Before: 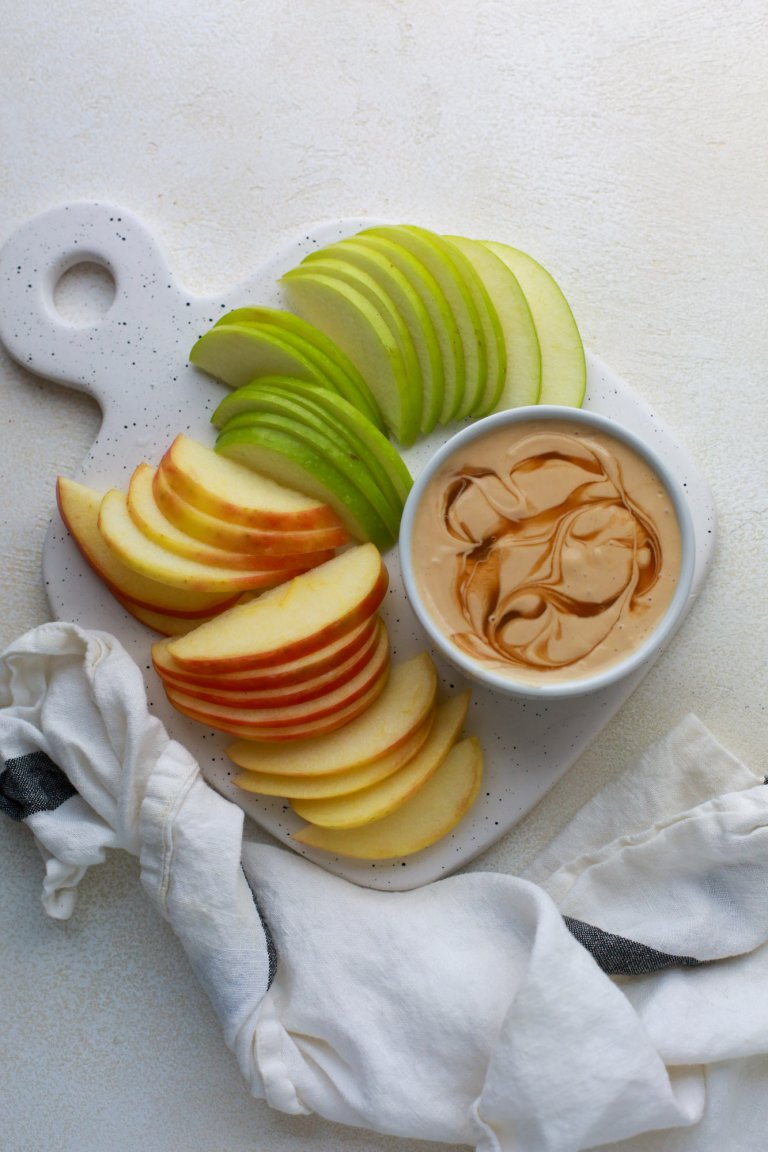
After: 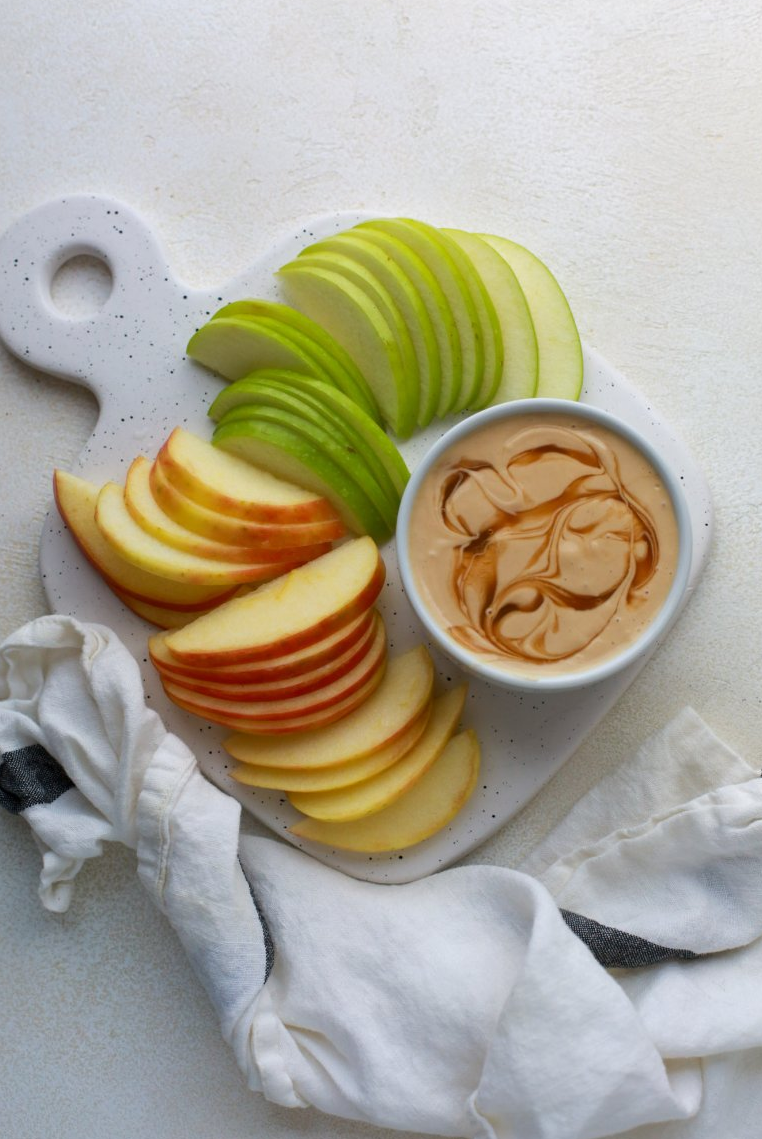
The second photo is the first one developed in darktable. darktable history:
crop: left 0.444%, top 0.691%, right 0.237%, bottom 0.383%
